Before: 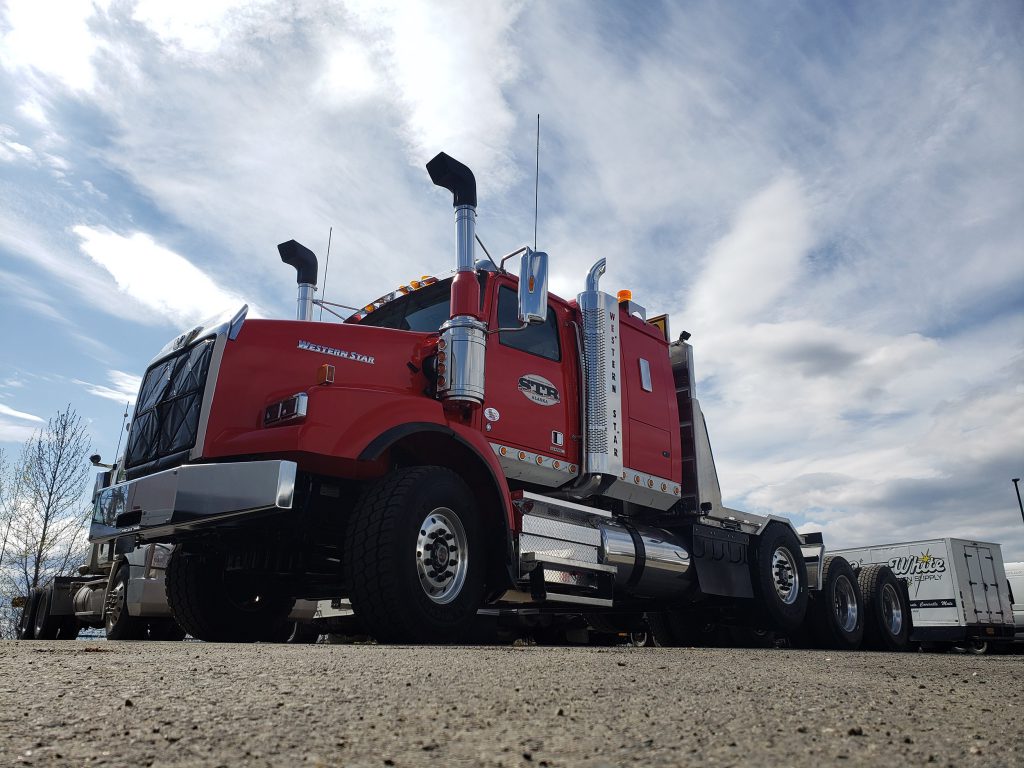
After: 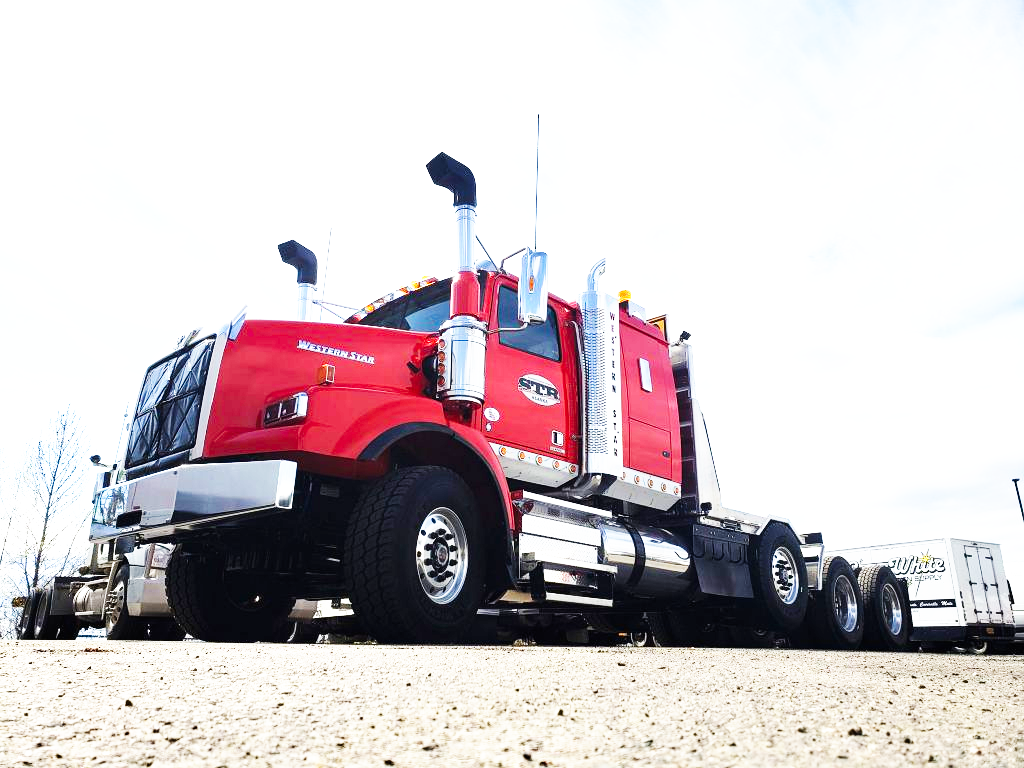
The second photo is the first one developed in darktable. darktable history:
base curve: curves: ch0 [(0, 0) (0.007, 0.004) (0.027, 0.03) (0.046, 0.07) (0.207, 0.54) (0.442, 0.872) (0.673, 0.972) (1, 1)], preserve colors none
exposure: black level correction 0, exposure 1.3 EV, compensate exposure bias true, compensate highlight preservation false
